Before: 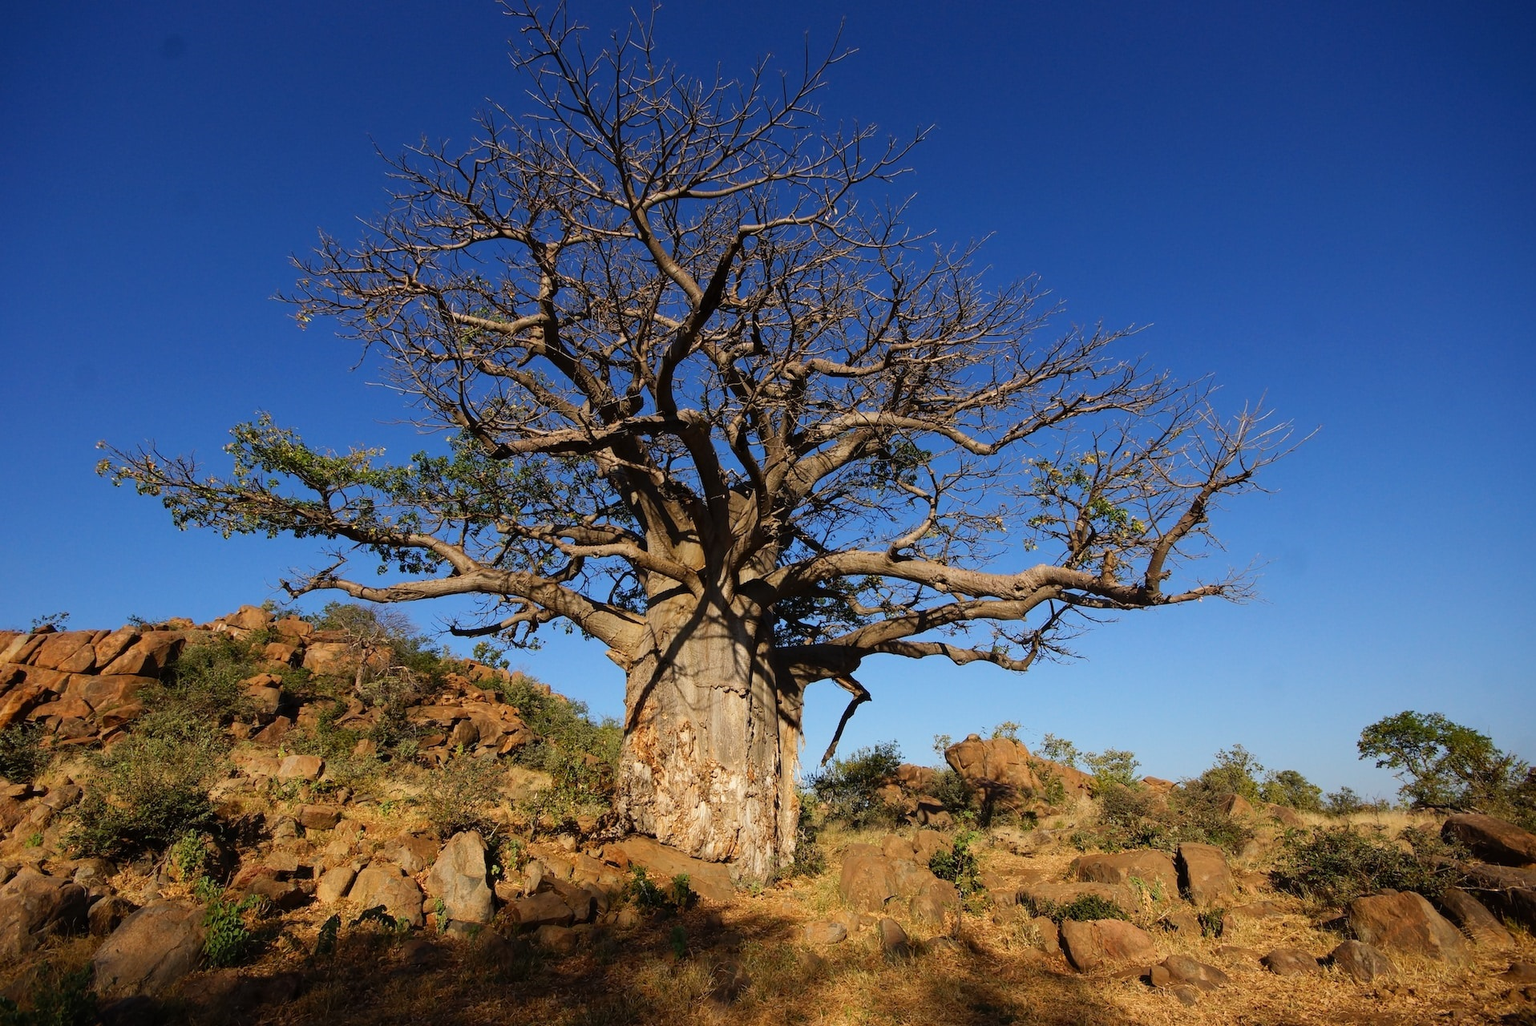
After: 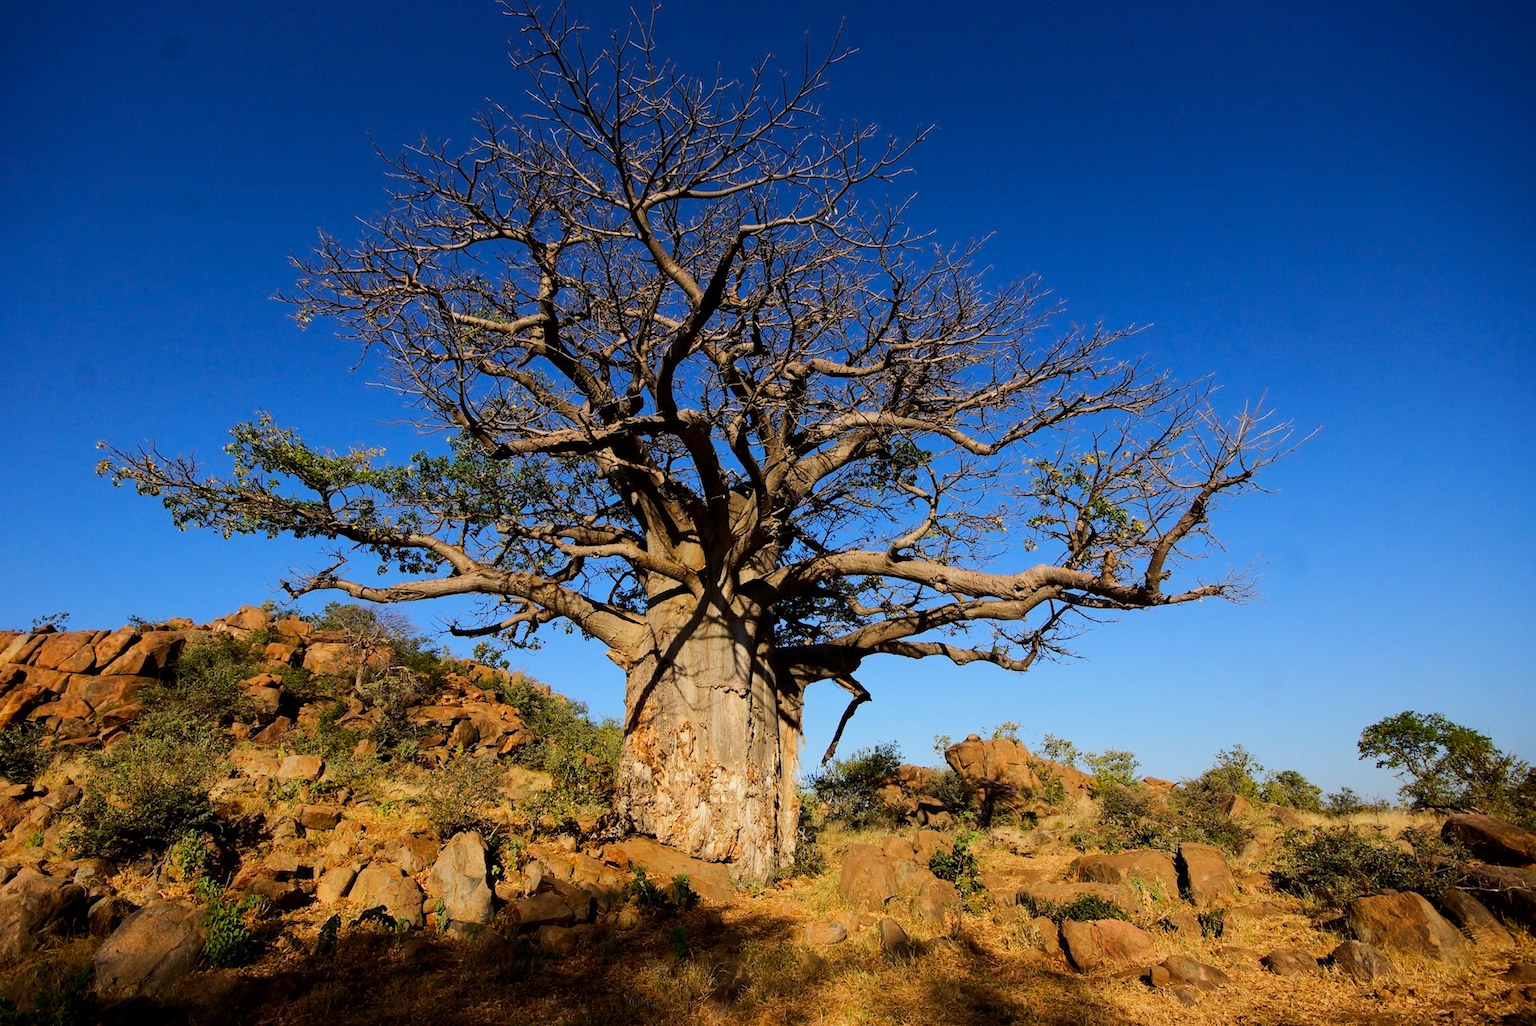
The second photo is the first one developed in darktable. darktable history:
exposure: black level correction 0.004, exposure 0.017 EV, compensate highlight preservation false
tone curve: curves: ch0 [(0, 0) (0.23, 0.205) (0.486, 0.52) (0.822, 0.825) (0.994, 0.955)]; ch1 [(0, 0) (0.226, 0.261) (0.379, 0.442) (0.469, 0.472) (0.495, 0.495) (0.514, 0.504) (0.561, 0.568) (0.59, 0.612) (1, 1)]; ch2 [(0, 0) (0.269, 0.299) (0.459, 0.441) (0.498, 0.499) (0.523, 0.52) (0.586, 0.569) (0.635, 0.617) (0.659, 0.681) (0.718, 0.764) (1, 1)], color space Lab, linked channels, preserve colors none
color correction: highlights b* 0.041, saturation 1.12
